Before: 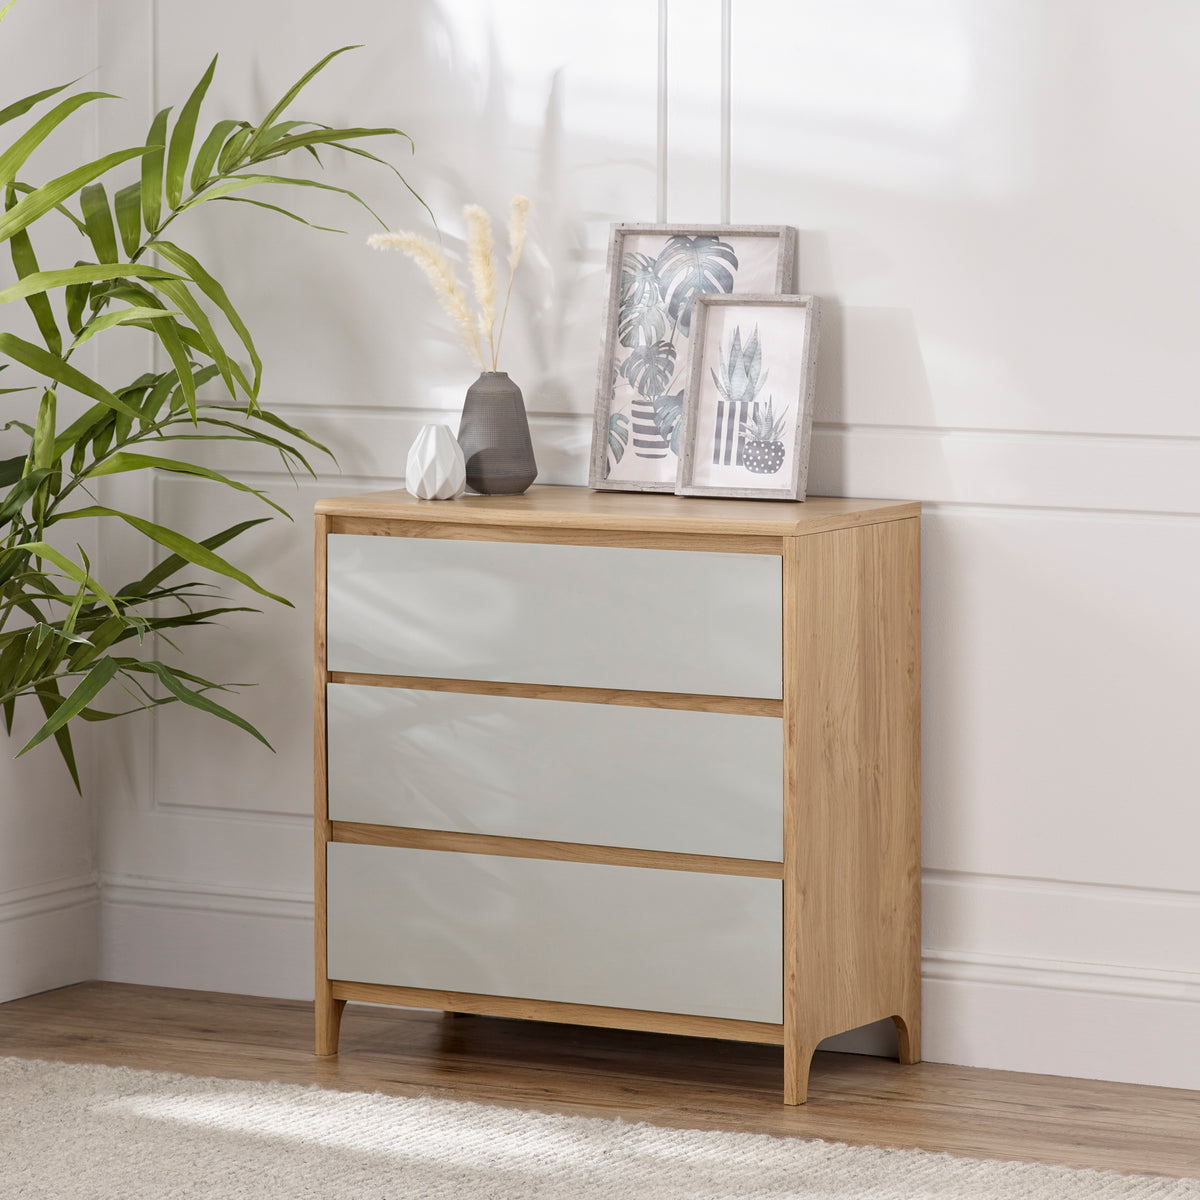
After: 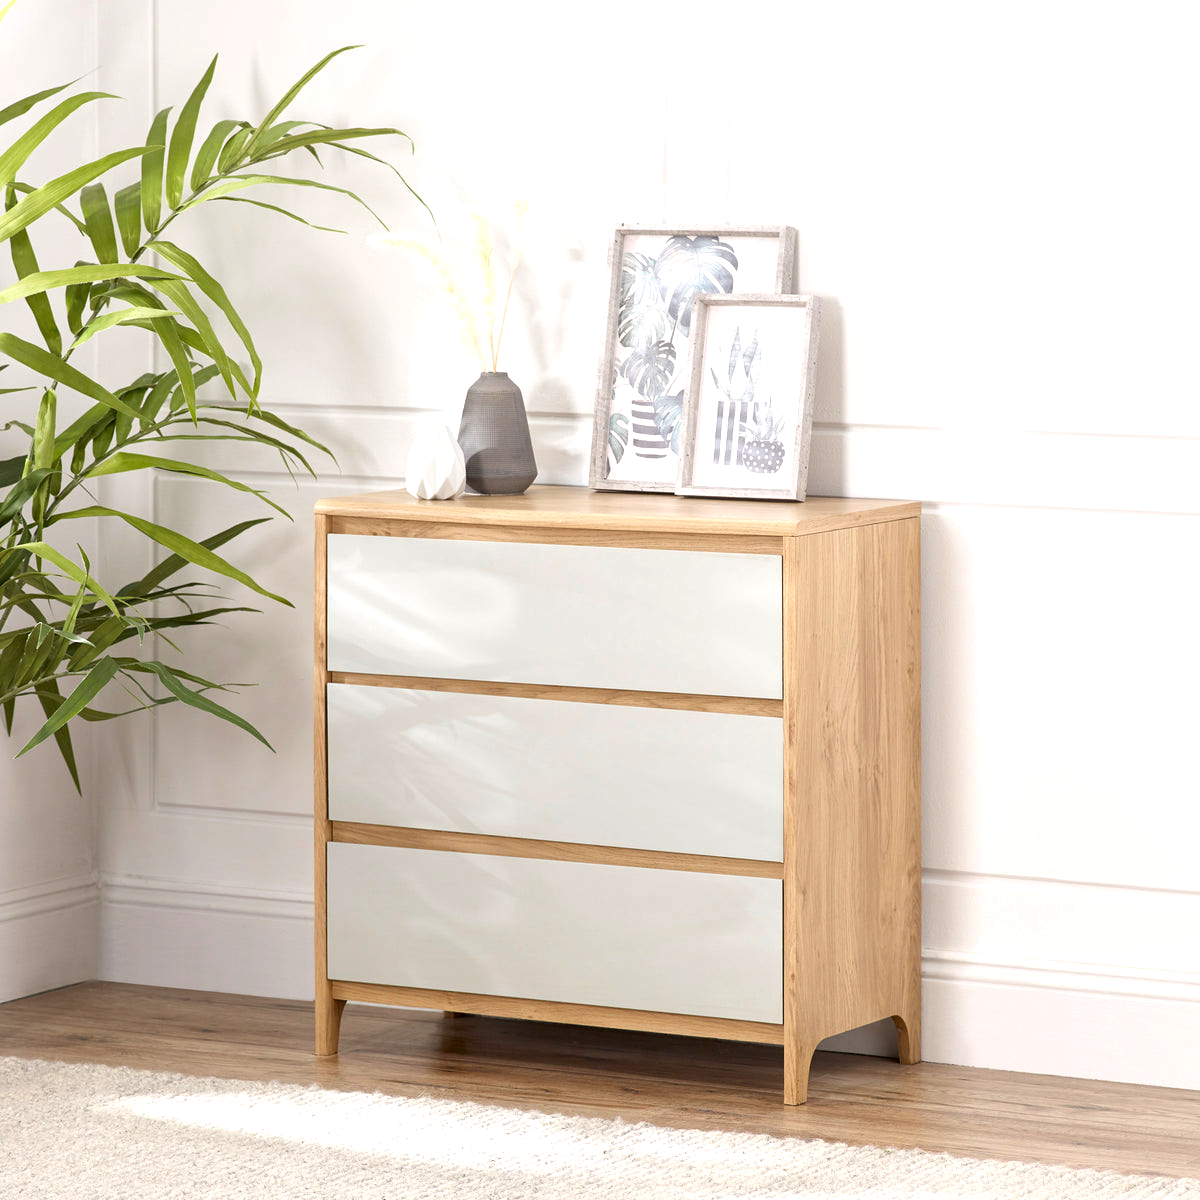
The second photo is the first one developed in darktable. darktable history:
exposure: exposure 0.772 EV, compensate highlight preservation false
